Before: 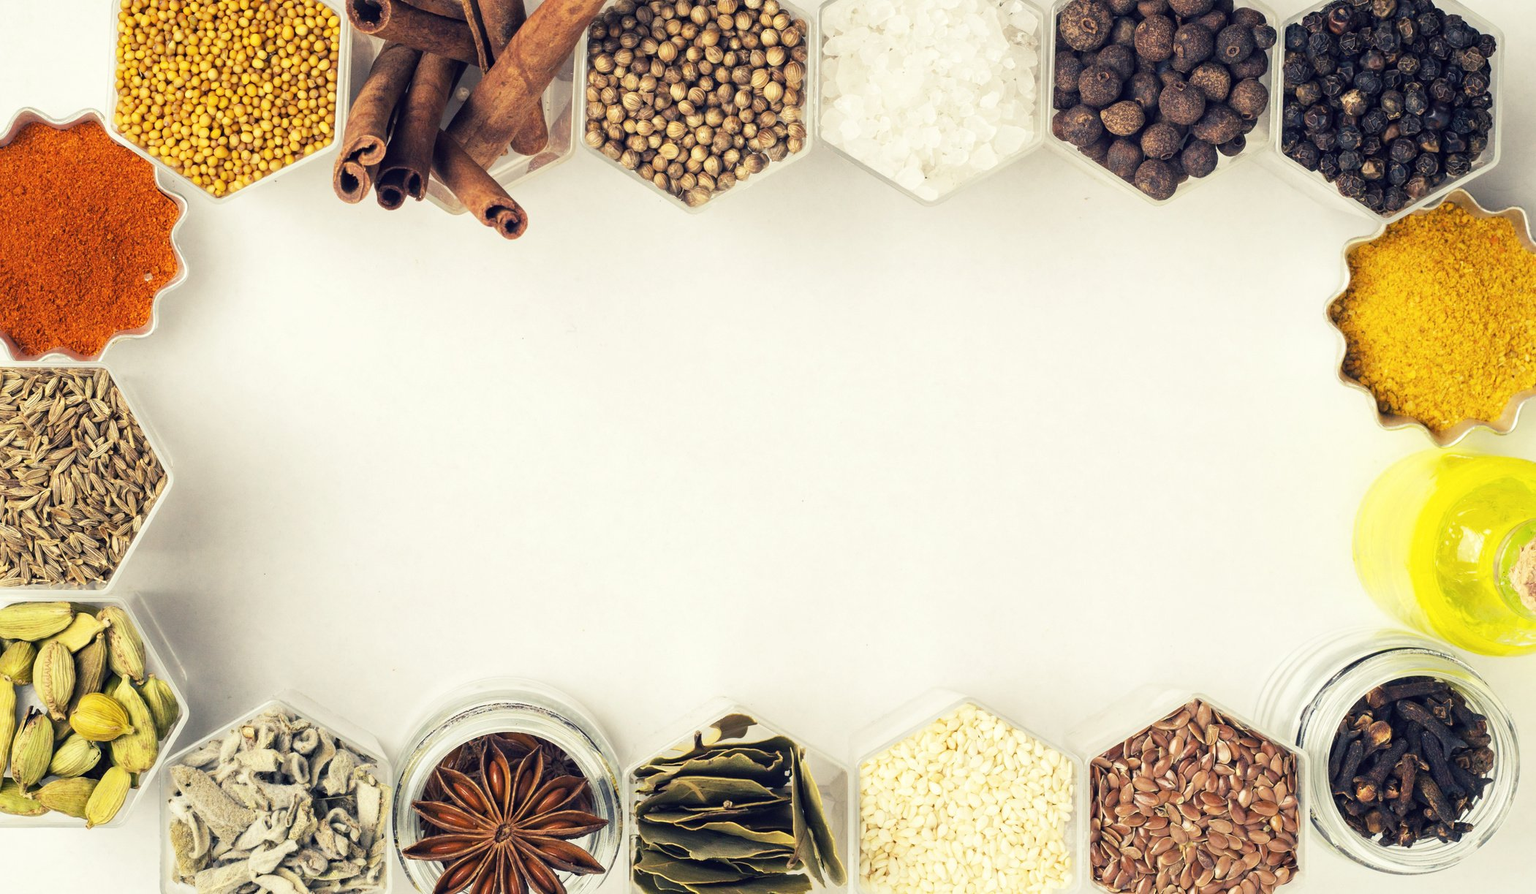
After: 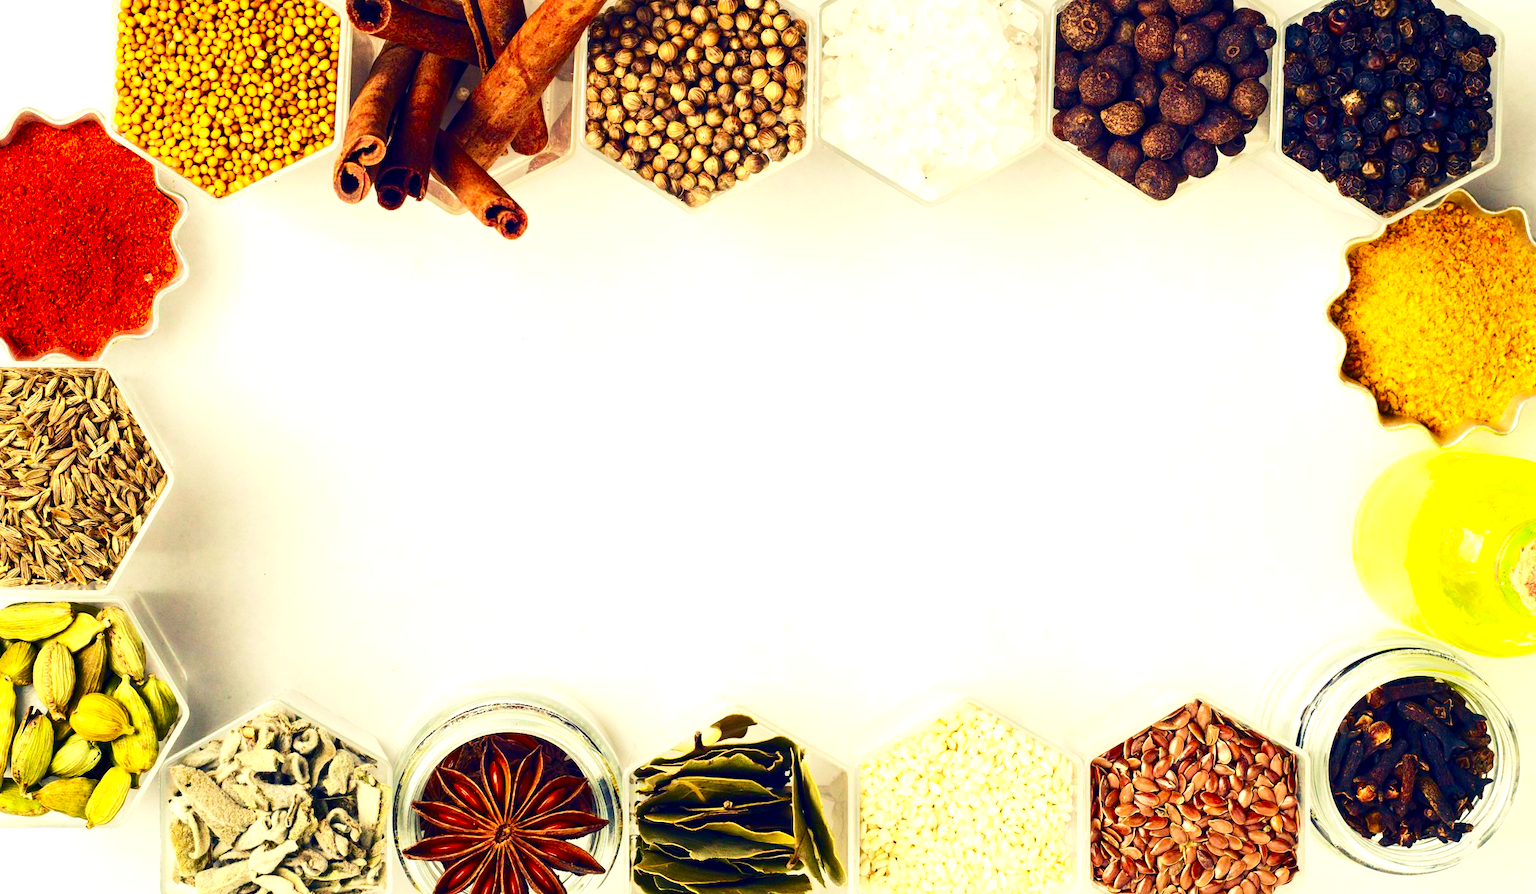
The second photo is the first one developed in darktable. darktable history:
color correction: highlights b* 0.015, saturation 1.35
velvia: strength 30.32%
color balance rgb: linear chroma grading › global chroma 9.219%, perceptual saturation grading › global saturation 20%, perceptual saturation grading › highlights -50.201%, perceptual saturation grading › shadows 30.526%, perceptual brilliance grading › highlights 9.449%, perceptual brilliance grading › mid-tones 5.4%, global vibrance 20.345%
contrast brightness saturation: contrast 0.209, brightness -0.112, saturation 0.208
